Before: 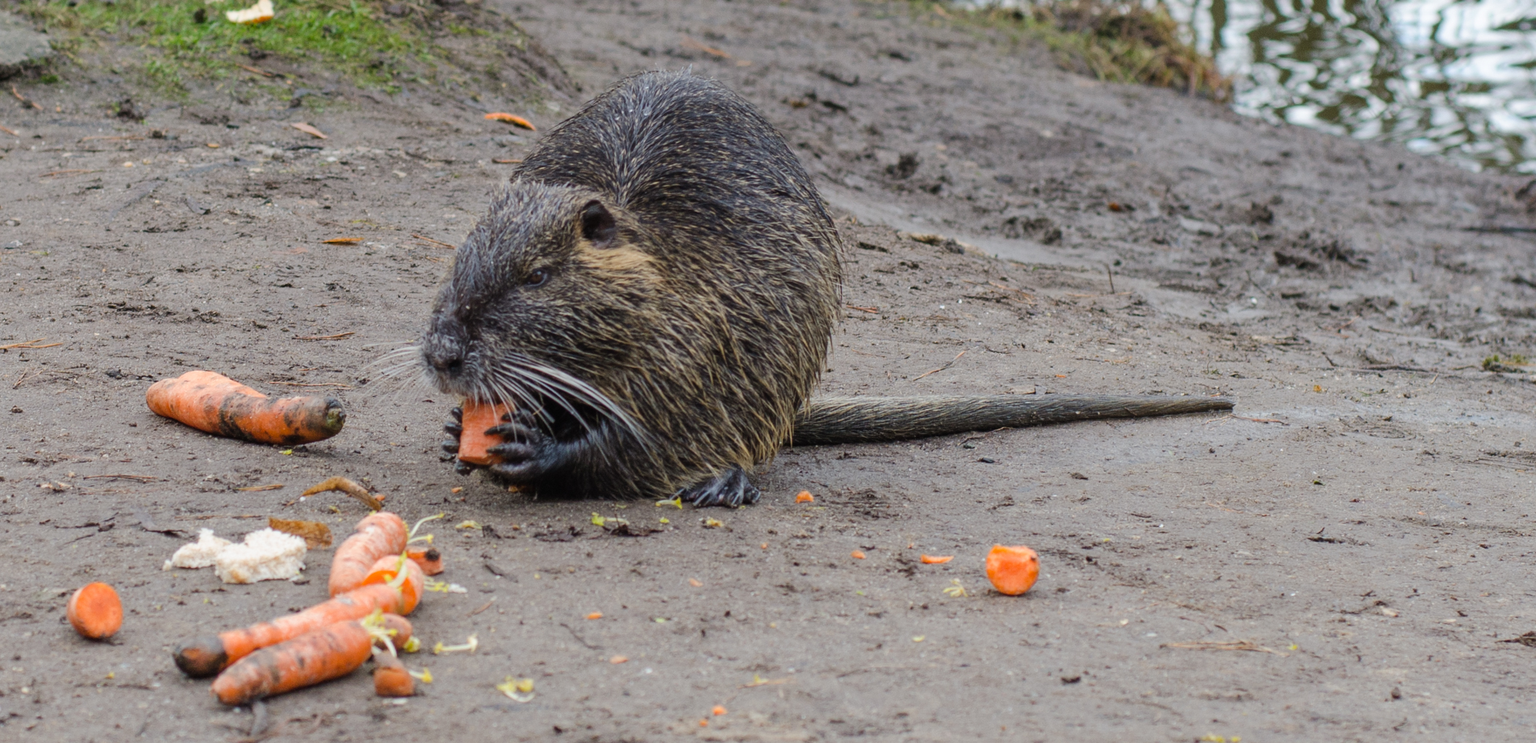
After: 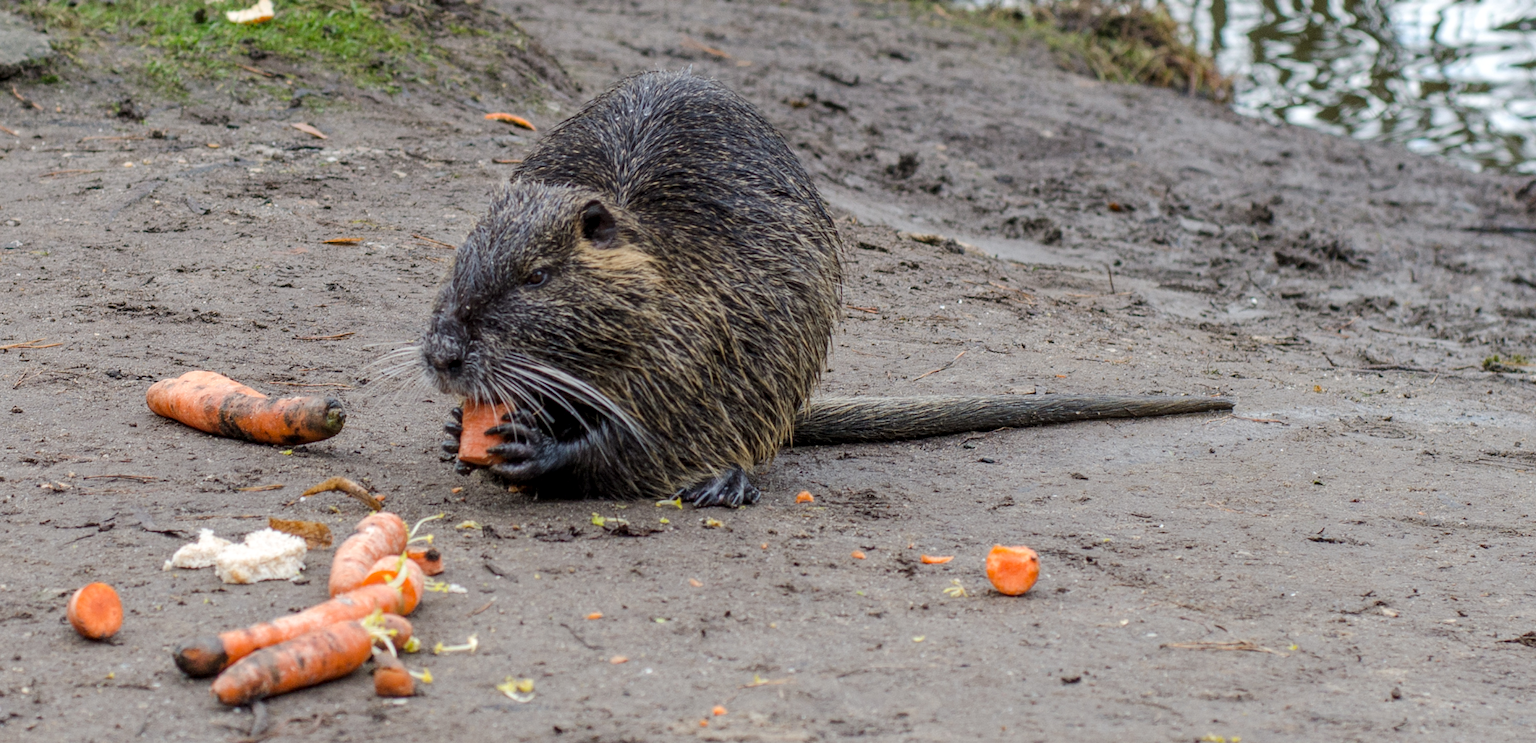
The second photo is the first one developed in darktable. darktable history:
sharpen: radius 2.883, amount 0.868, threshold 47.523
local contrast: on, module defaults
rgb levels: preserve colors max RGB
